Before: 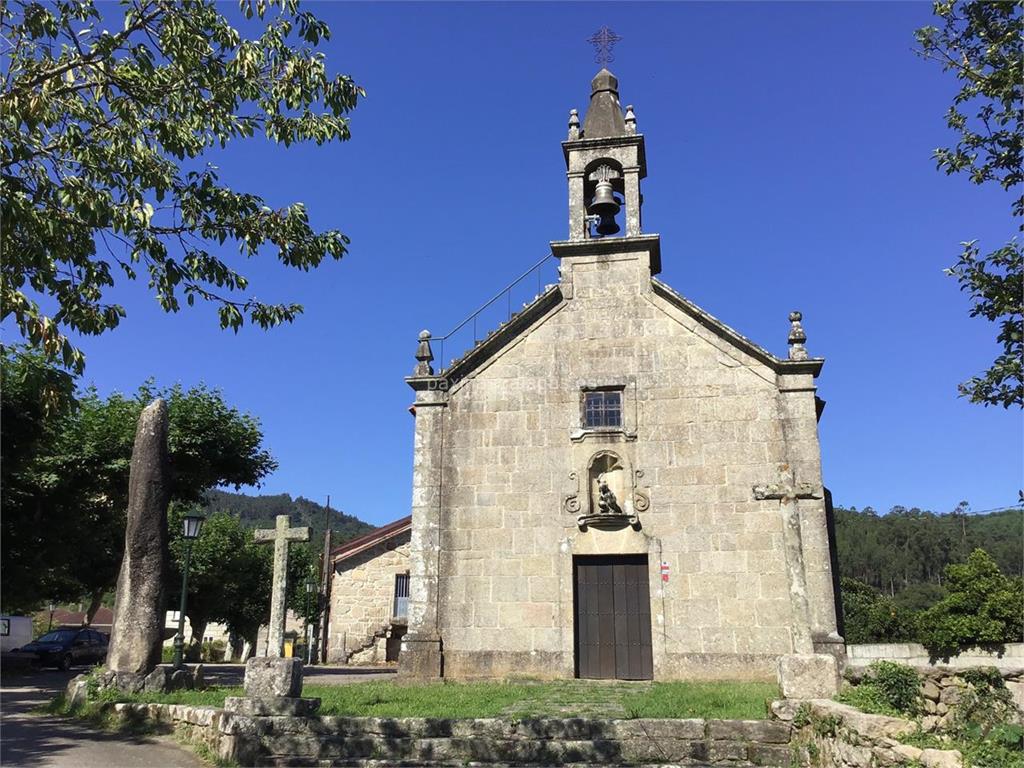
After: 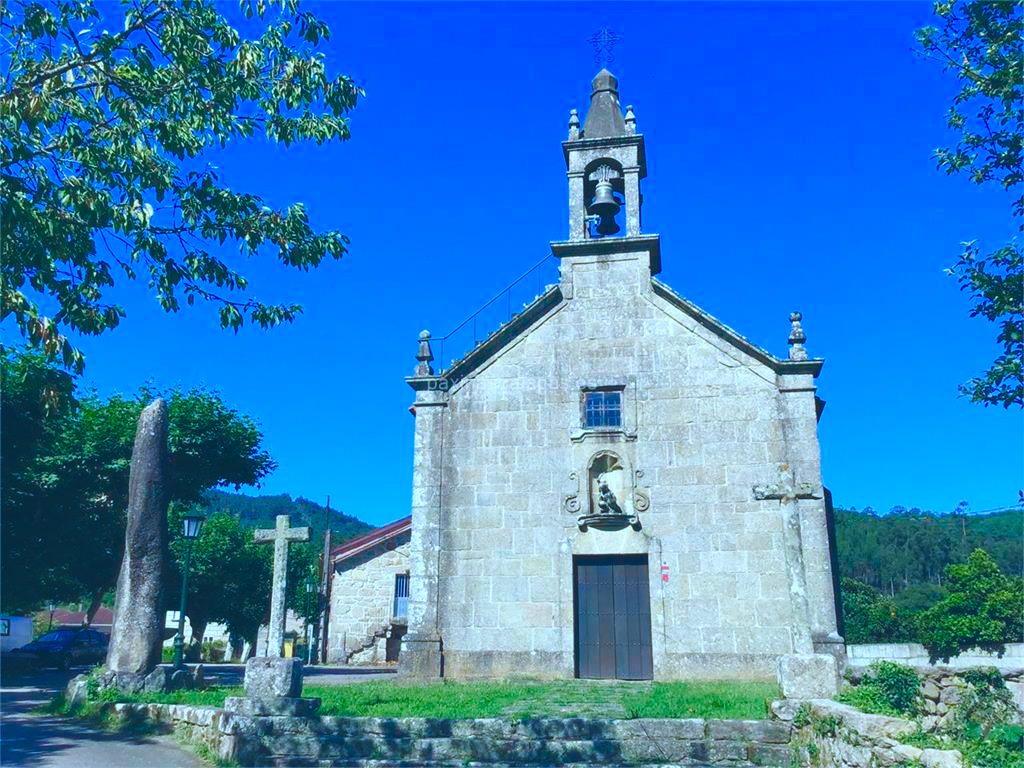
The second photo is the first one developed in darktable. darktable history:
color calibration: x 0.398, y 0.386, temperature 3657.93 K, gamut compression 0.973
color balance rgb: linear chroma grading › shadows 31.918%, linear chroma grading › global chroma -1.905%, linear chroma grading › mid-tones 3.865%, perceptual saturation grading › global saturation 40.302%, perceptual saturation grading › highlights -50.338%, perceptual saturation grading › shadows 30.266%, perceptual brilliance grading › mid-tones 9.028%, perceptual brilliance grading › shadows 14.365%, global vibrance 20%
contrast brightness saturation: contrast 0.037, saturation 0.157
exposure: black level correction -0.015, compensate highlight preservation false
